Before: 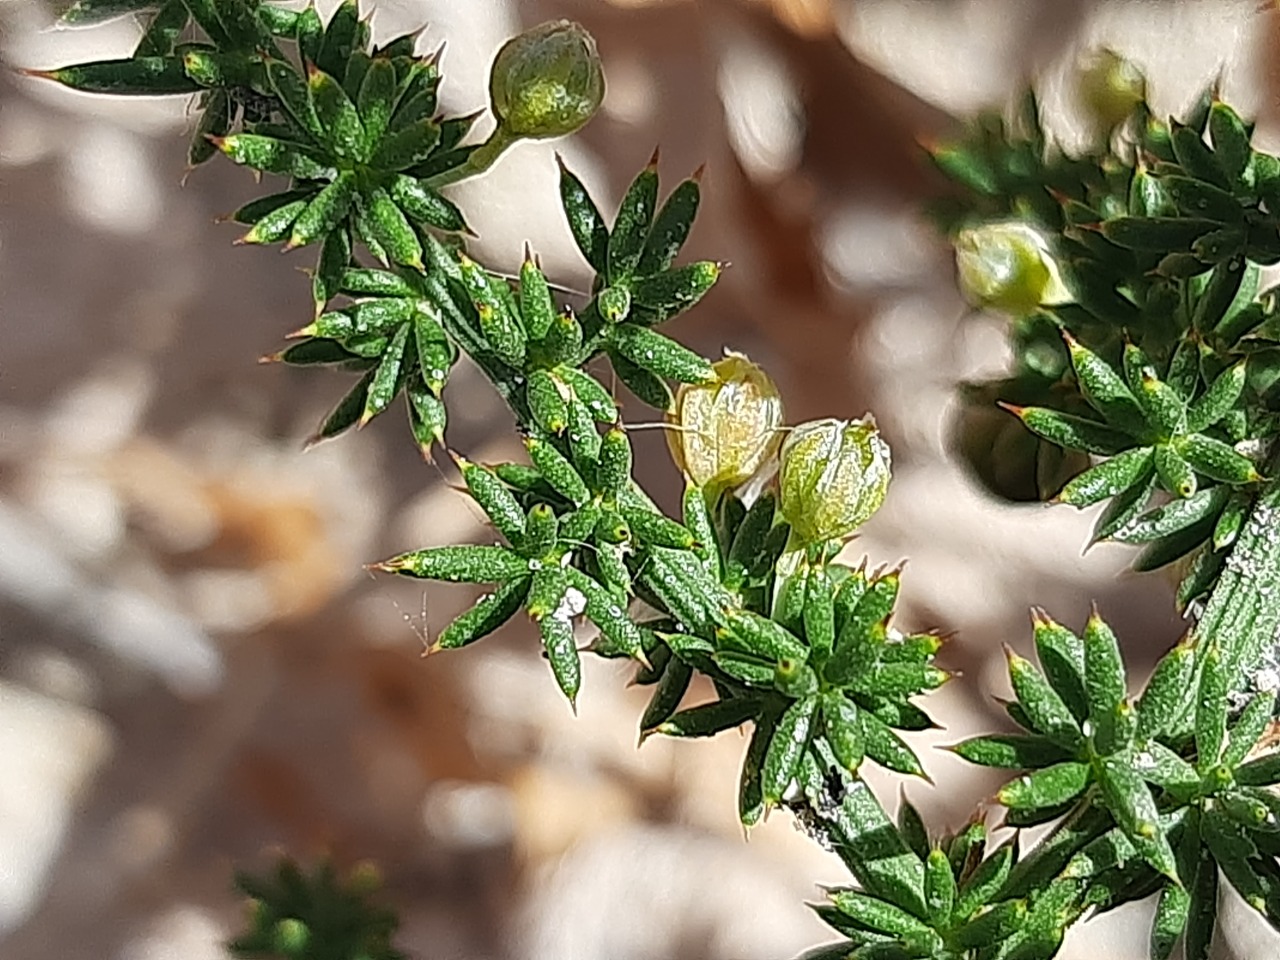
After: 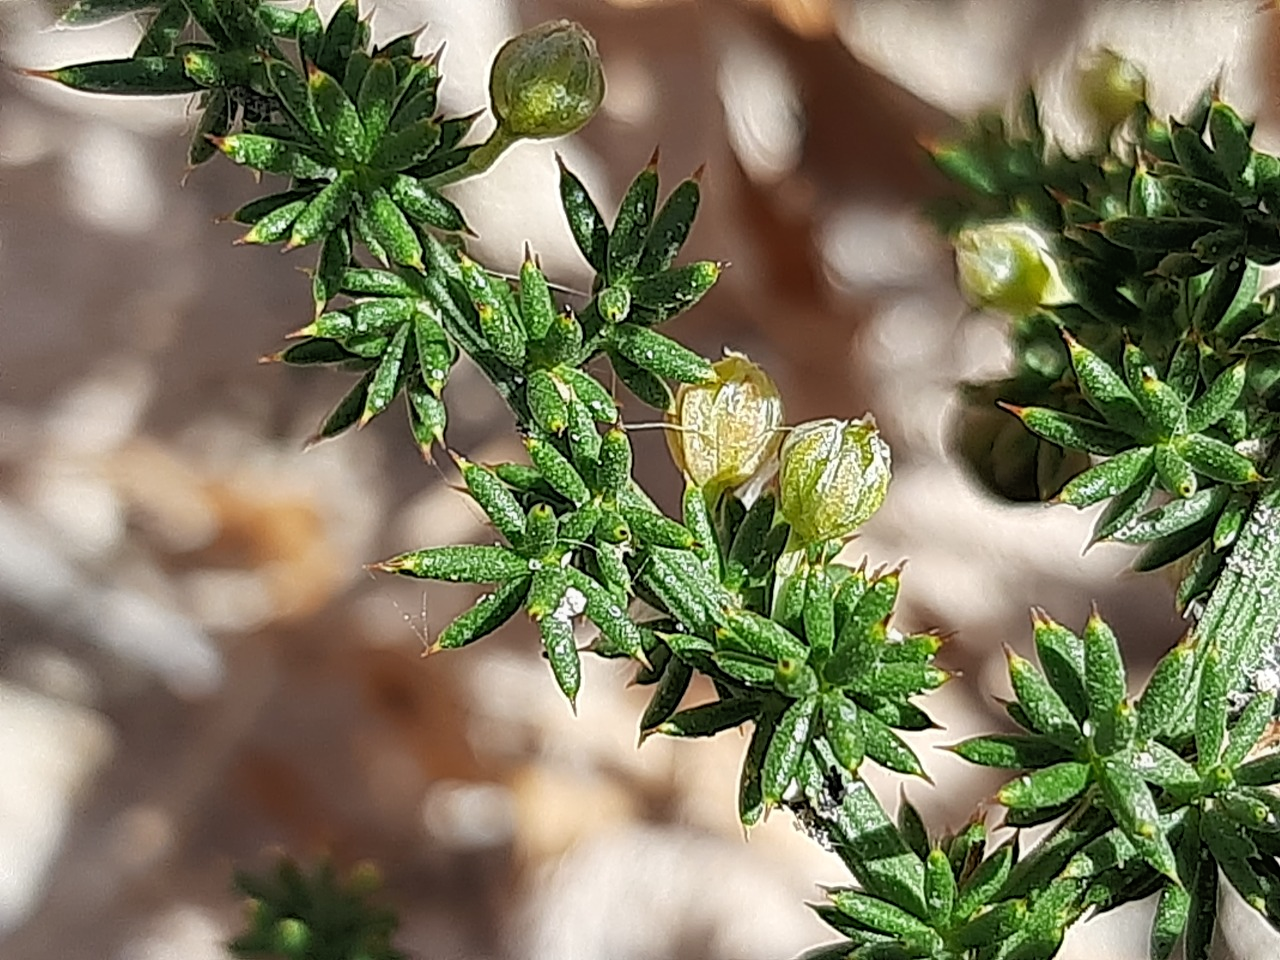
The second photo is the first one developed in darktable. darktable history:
tone equalizer: -8 EV -1.83 EV, -7 EV -1.15 EV, -6 EV -1.61 EV
